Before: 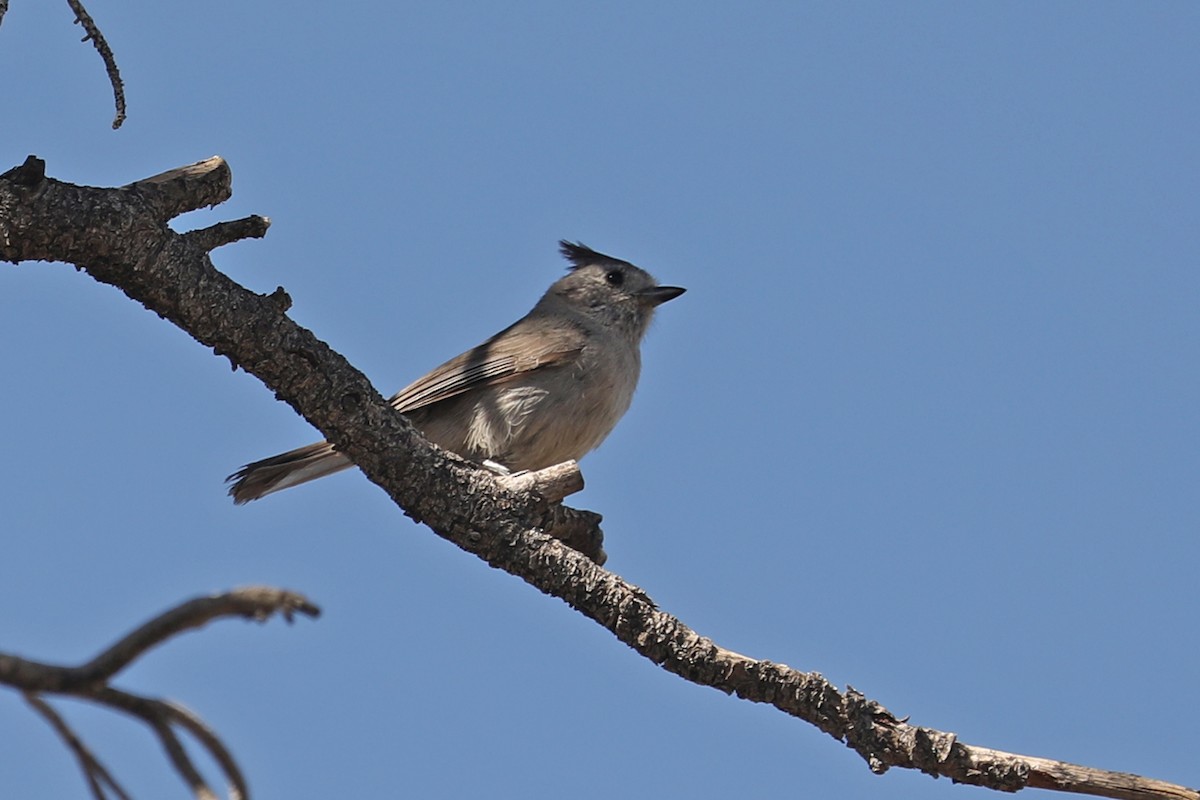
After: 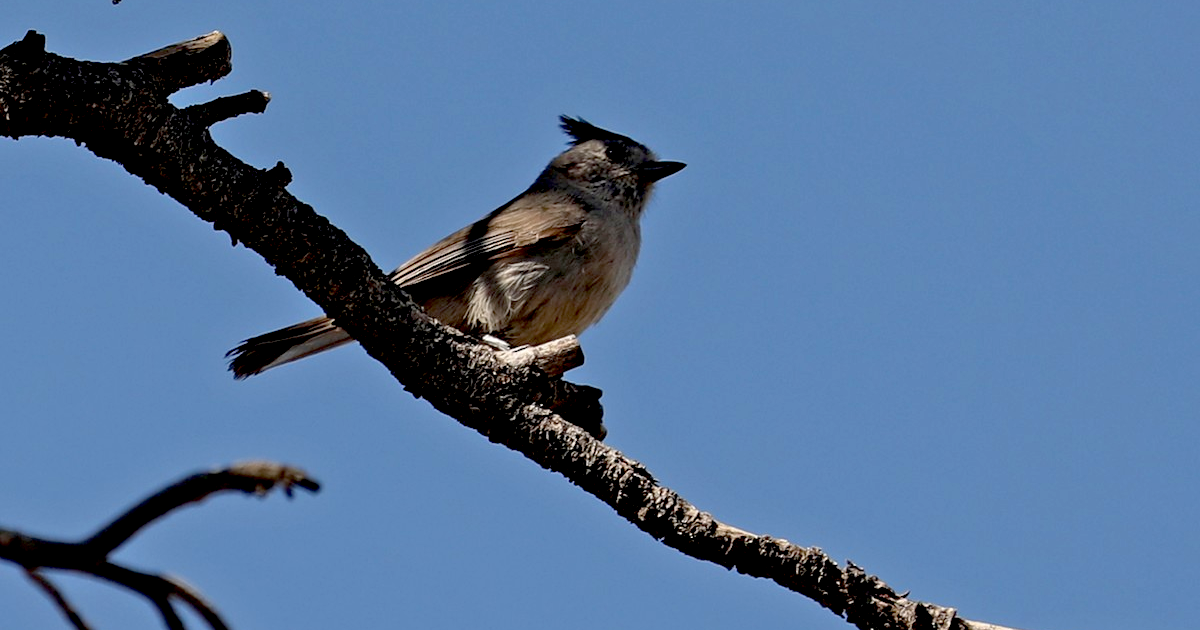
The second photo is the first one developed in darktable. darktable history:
crop and rotate: top 15.733%, bottom 5.43%
exposure: black level correction 0.048, exposure 0.013 EV, compensate highlight preservation false
